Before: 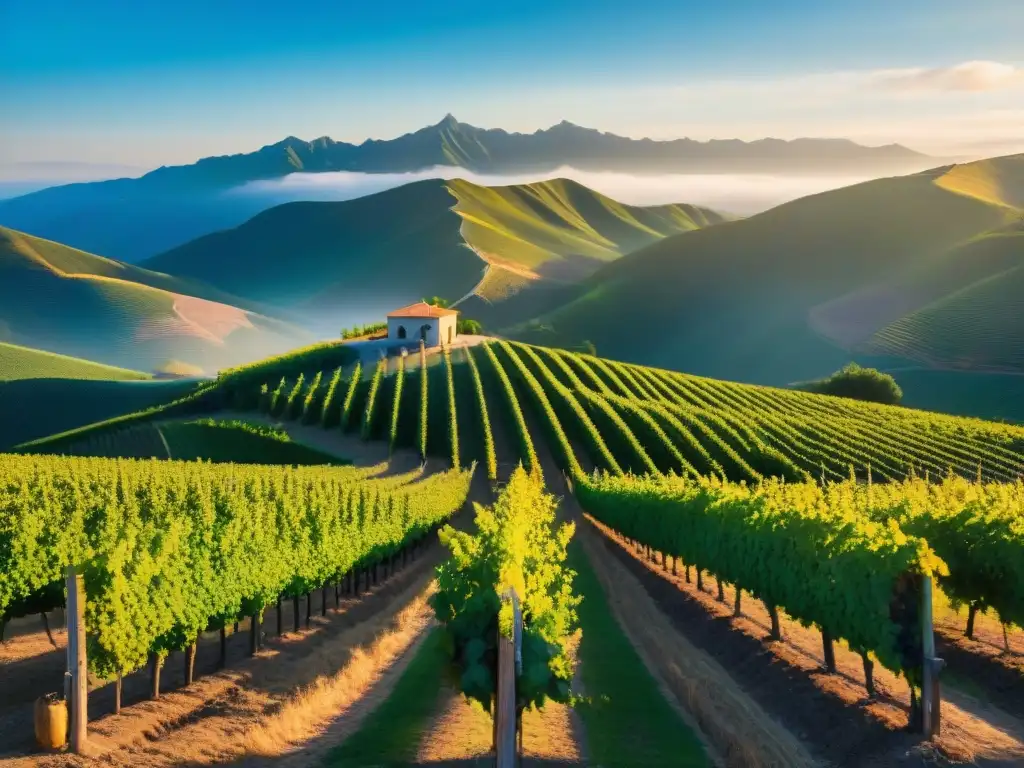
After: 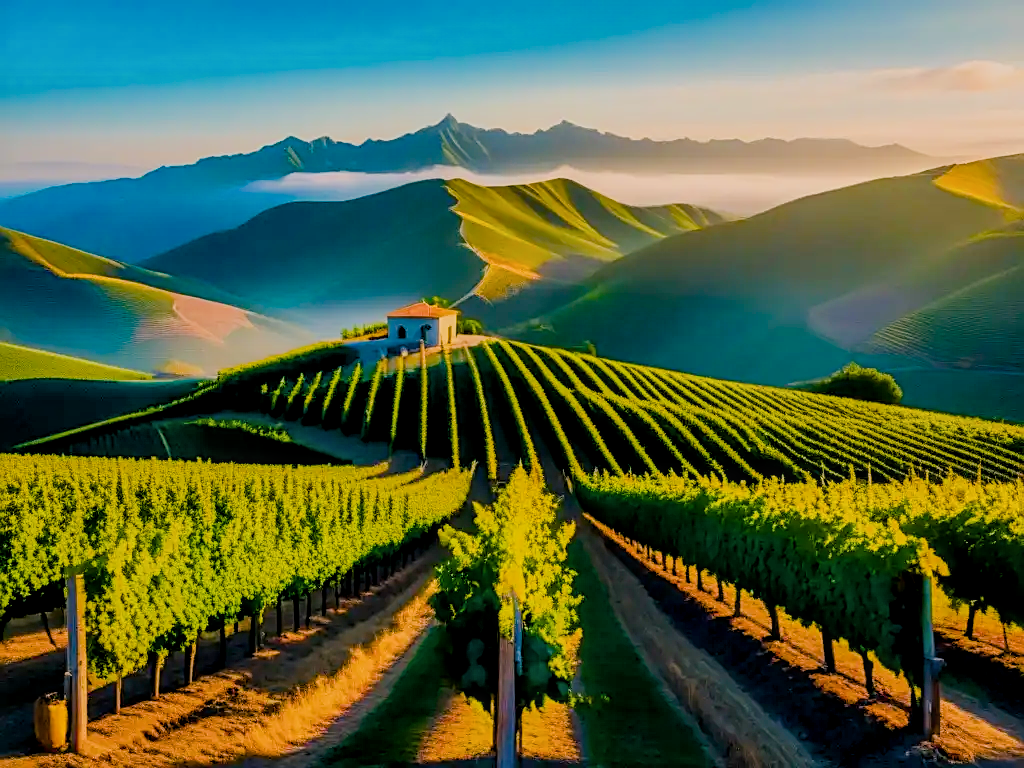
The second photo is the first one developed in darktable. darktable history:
sharpen: on, module defaults
color balance rgb: highlights gain › chroma 3.303%, highlights gain › hue 56.74°, global offset › luminance -0.857%, perceptual saturation grading › global saturation 20%, perceptual saturation grading › highlights -14.104%, perceptual saturation grading › shadows 49.788%, global vibrance 40.239%
filmic rgb: black relative exposure -7.65 EV, white relative exposure 4.56 EV, hardness 3.61
local contrast: on, module defaults
